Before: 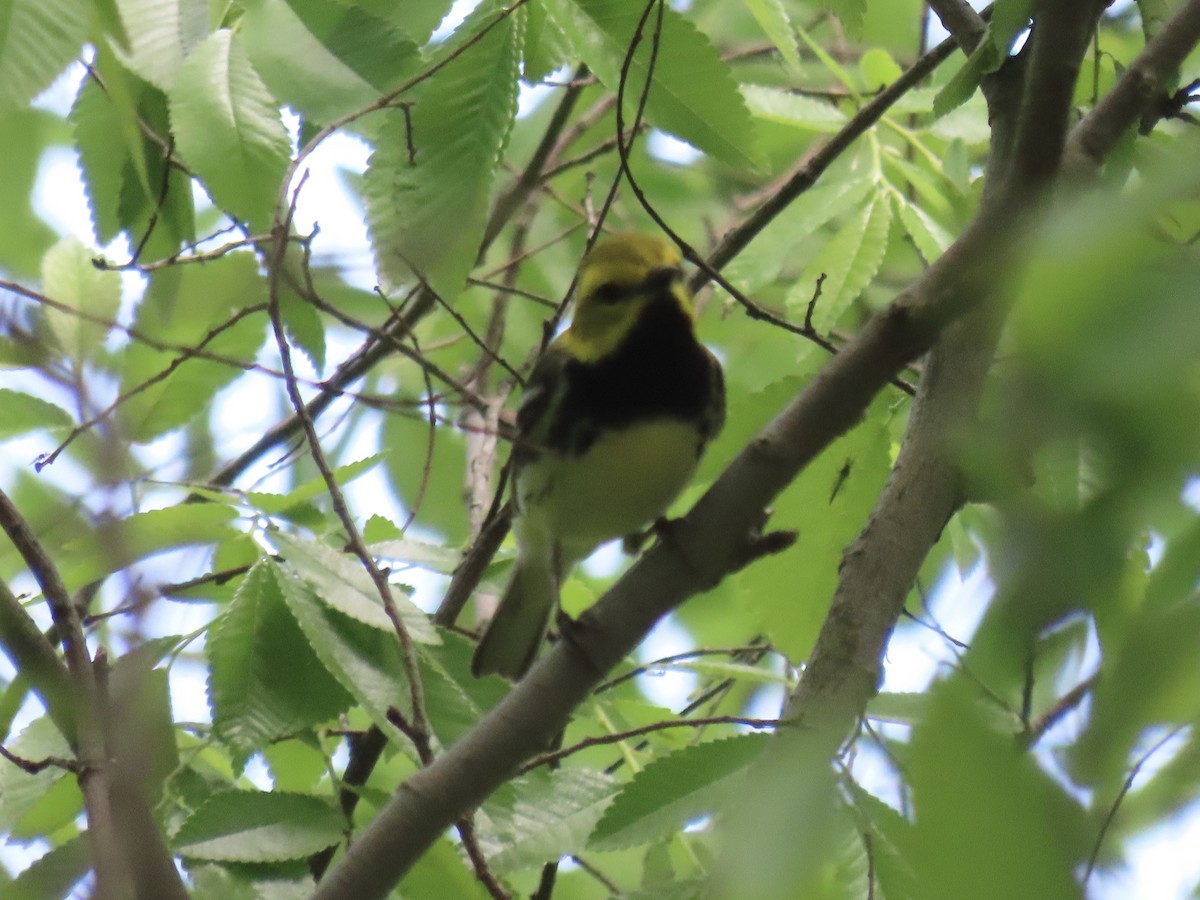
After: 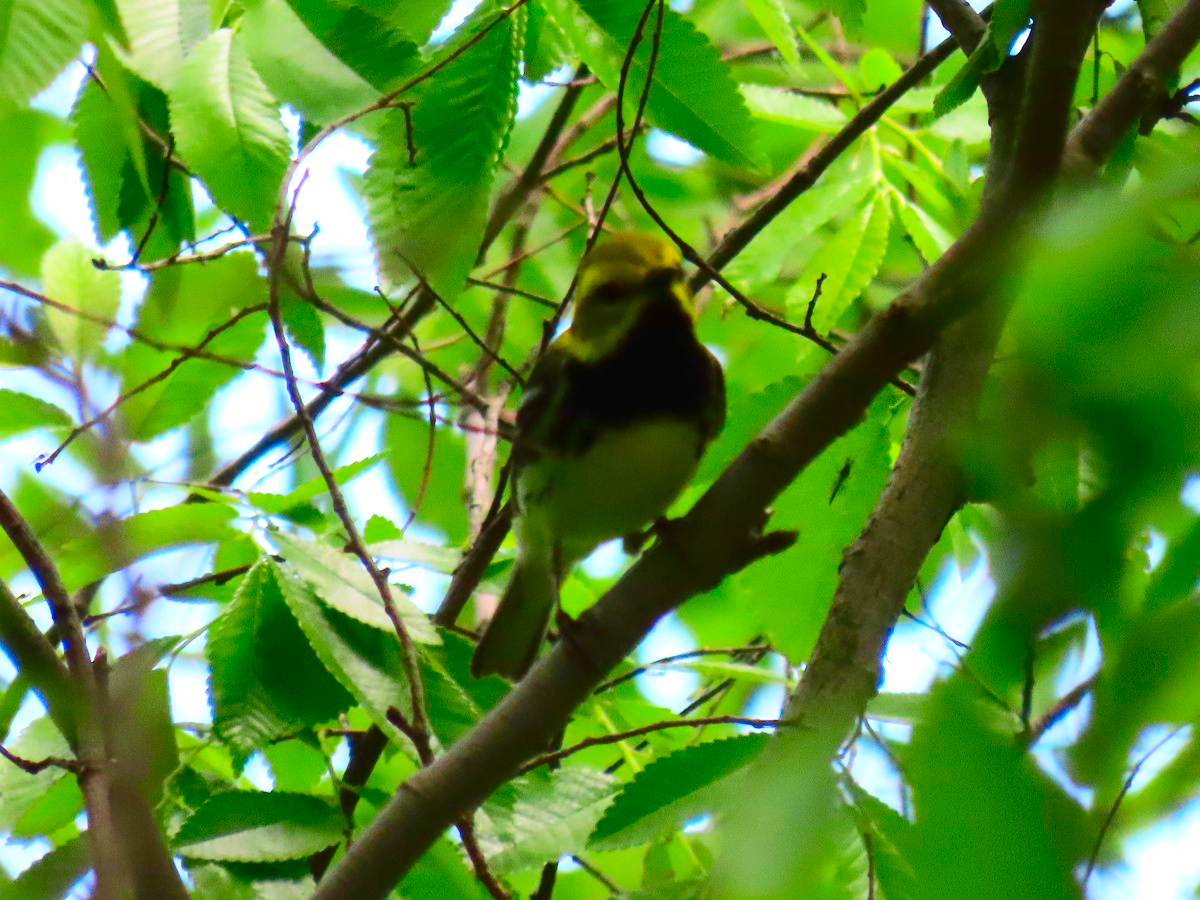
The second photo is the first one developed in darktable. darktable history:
contrast brightness saturation: contrast 0.265, brightness 0.011, saturation 0.868
